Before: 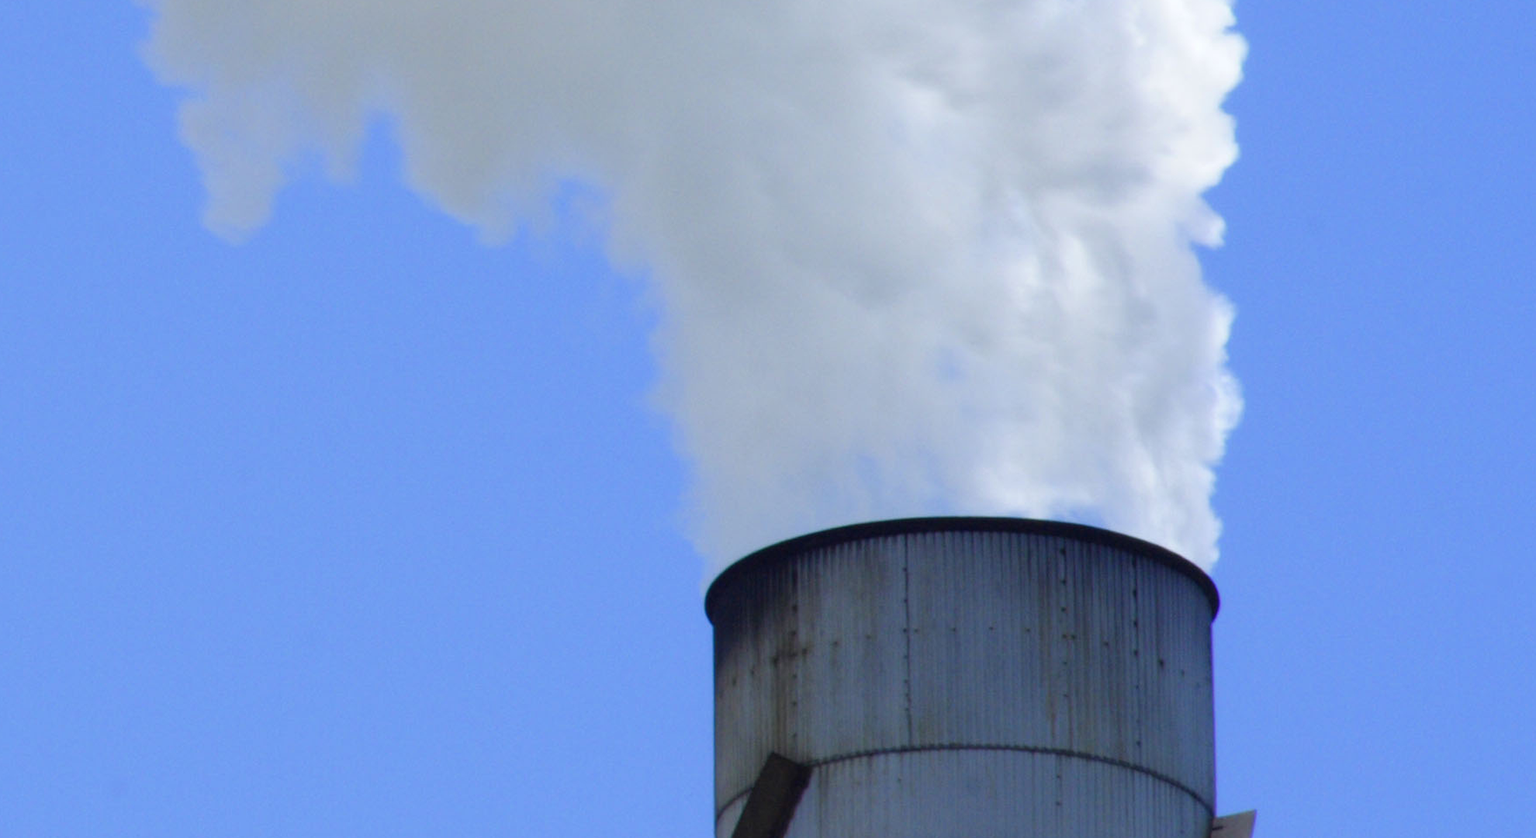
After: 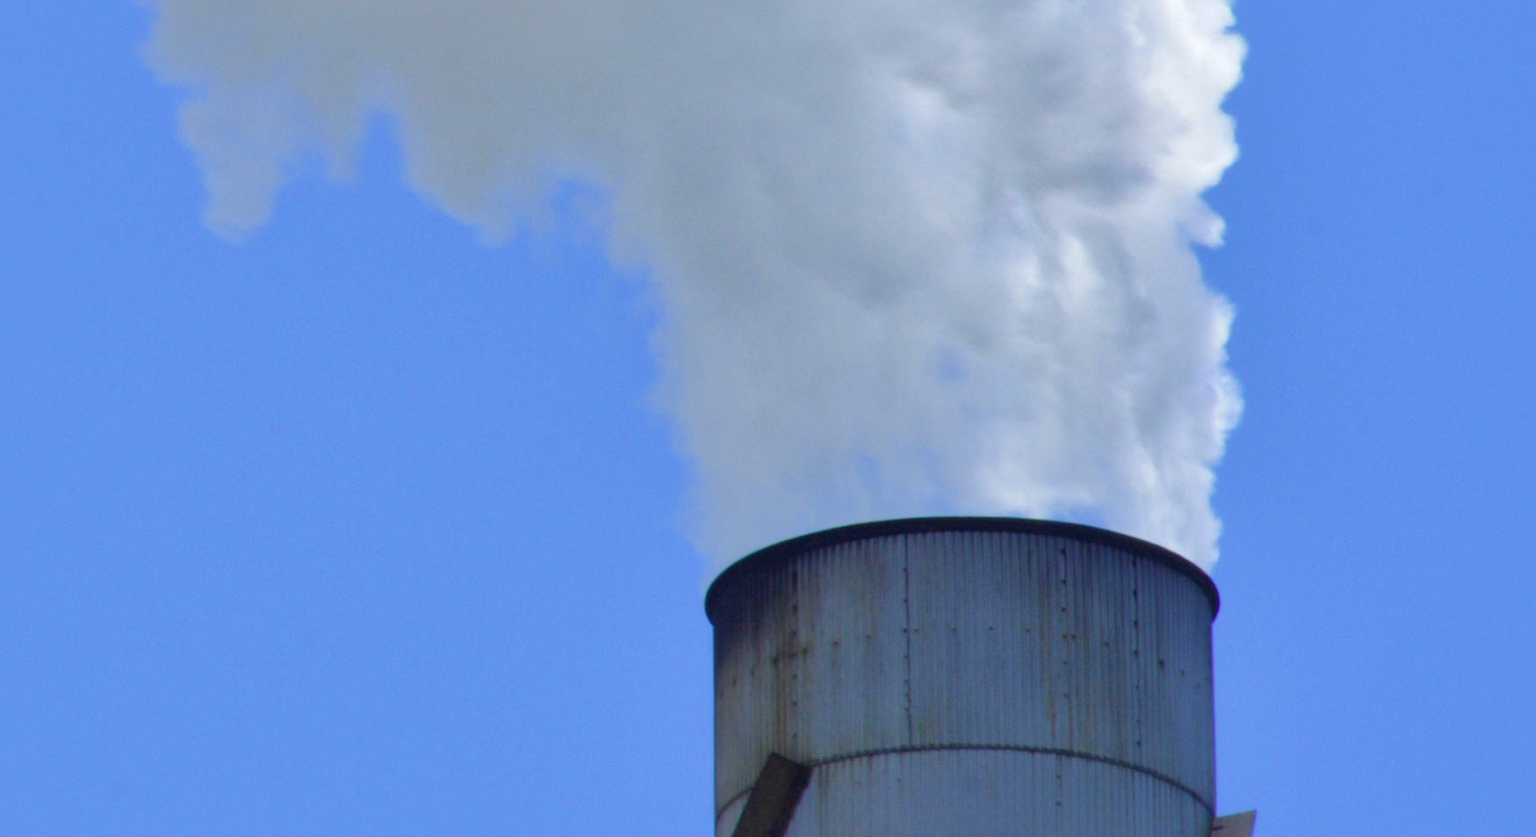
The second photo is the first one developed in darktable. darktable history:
shadows and highlights: on, module defaults
velvia: on, module defaults
